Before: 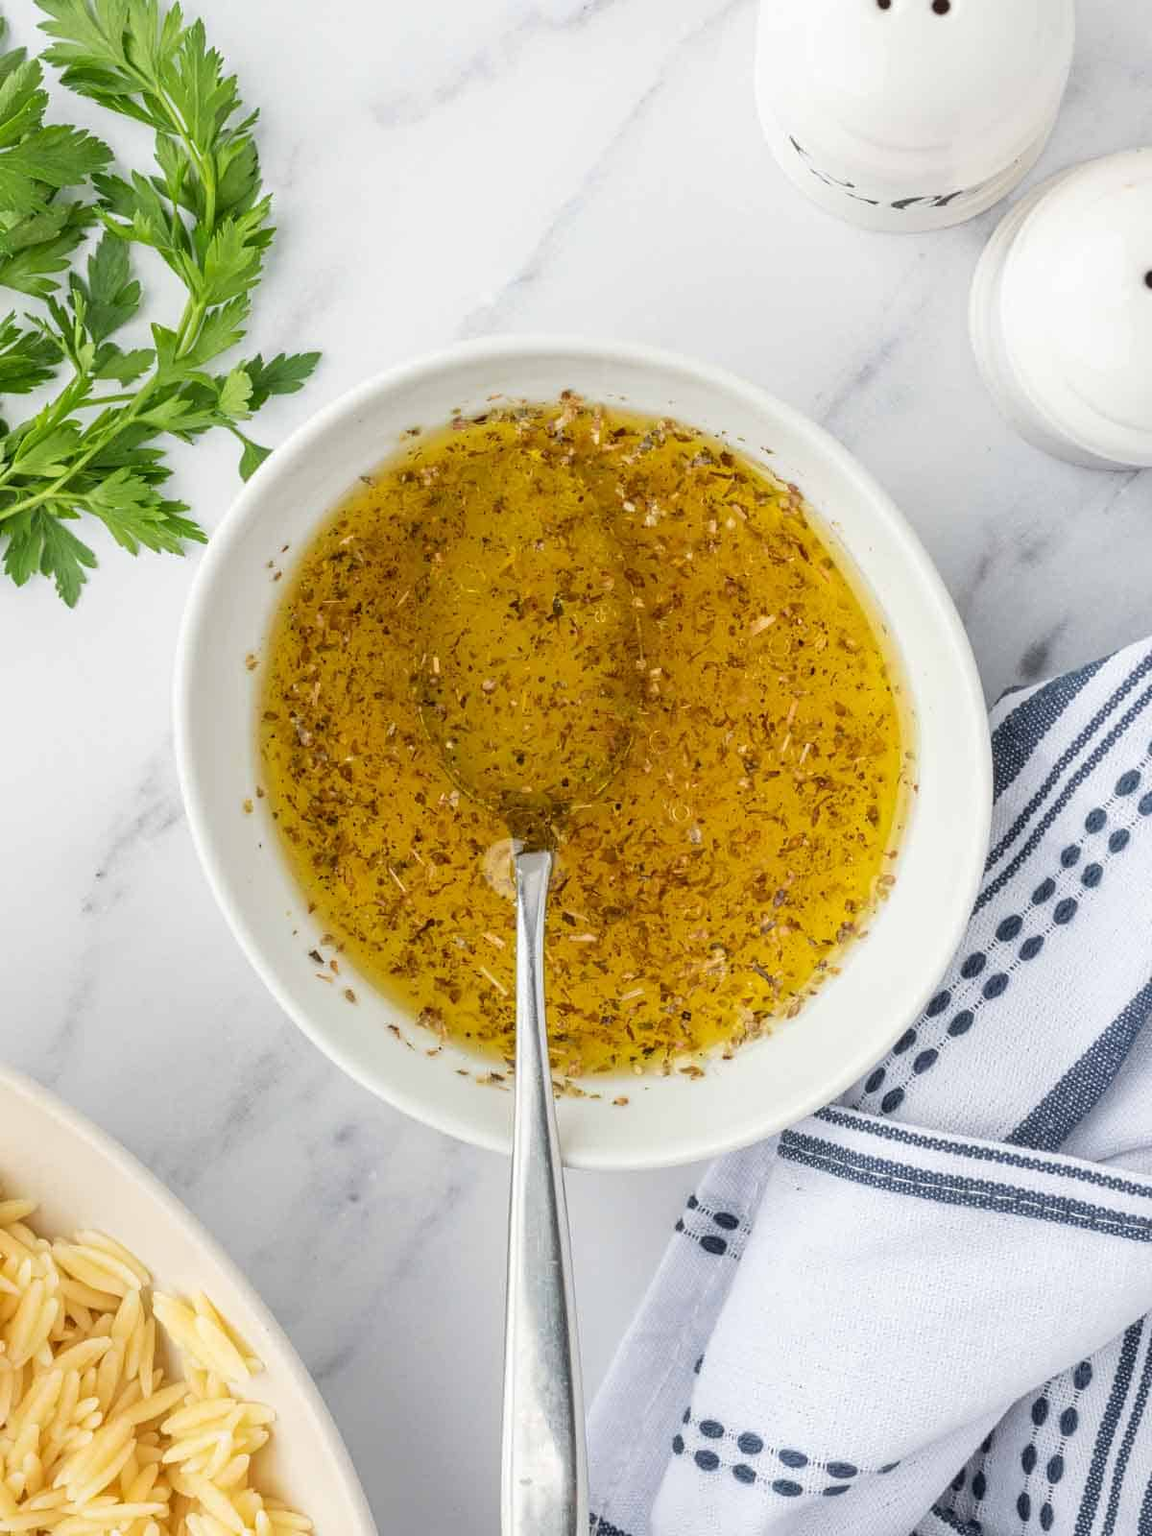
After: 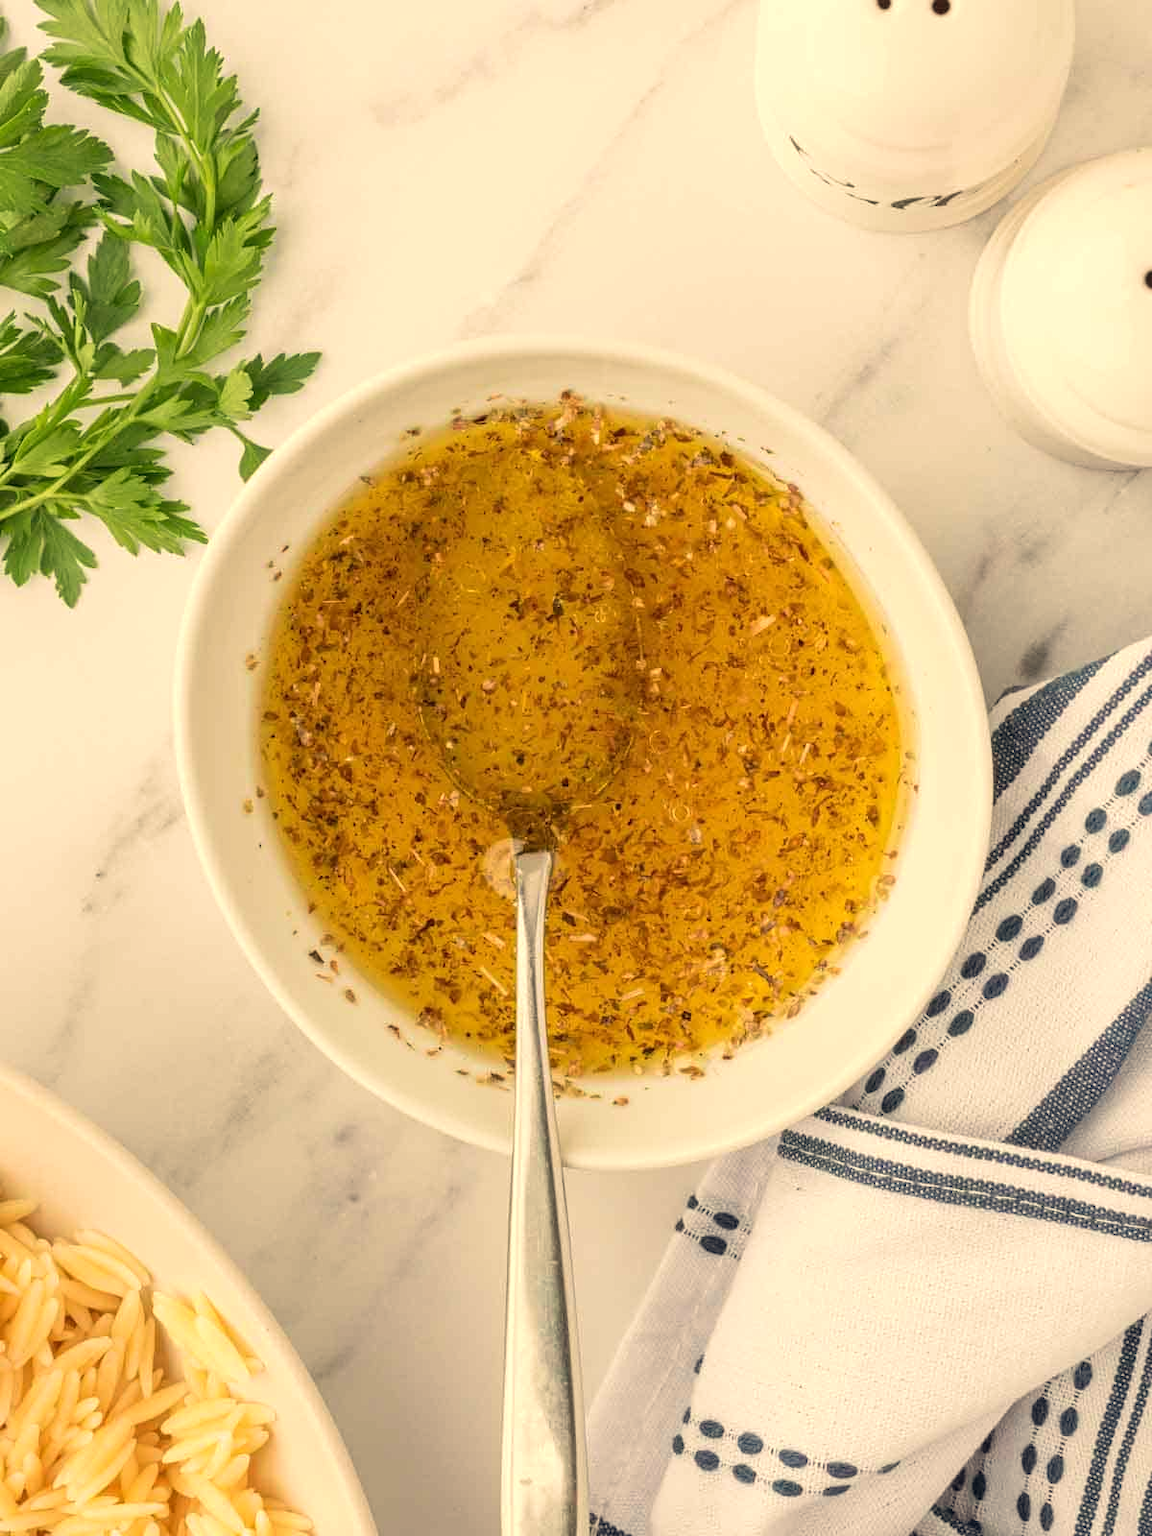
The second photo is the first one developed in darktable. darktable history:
white balance: red 1.123, blue 0.83
velvia: on, module defaults
